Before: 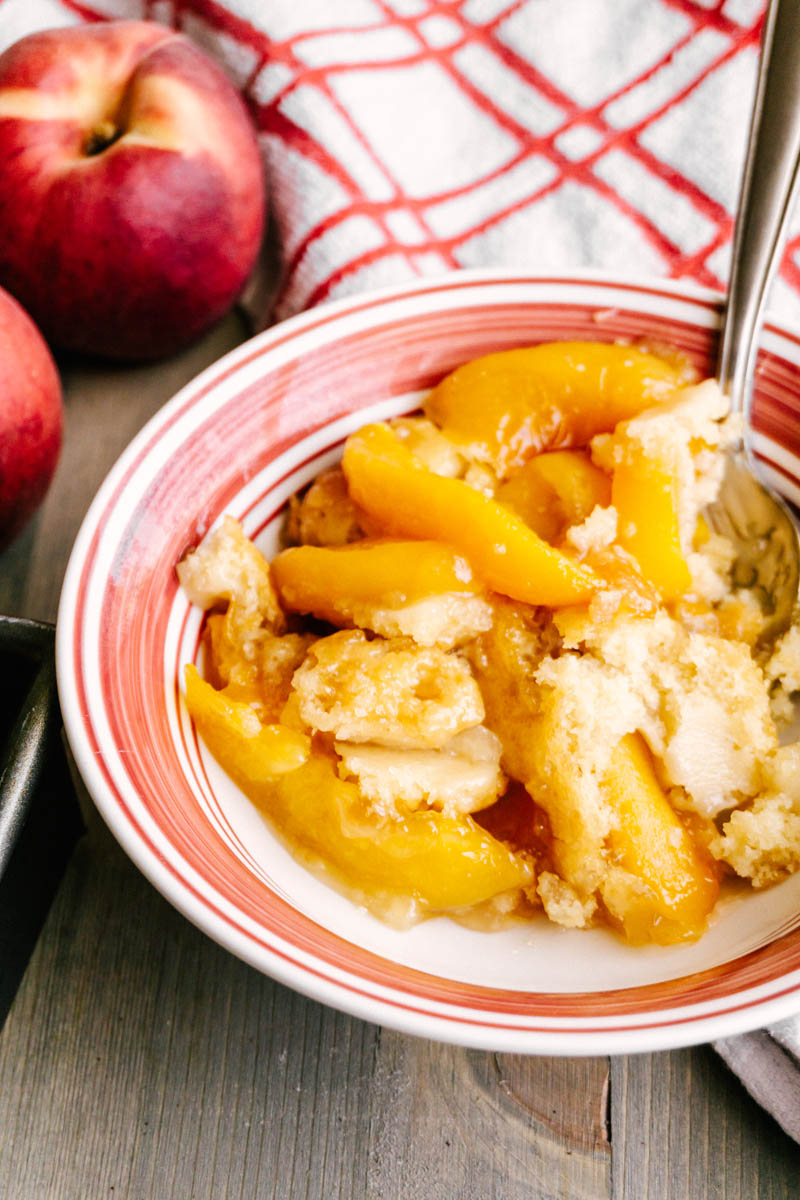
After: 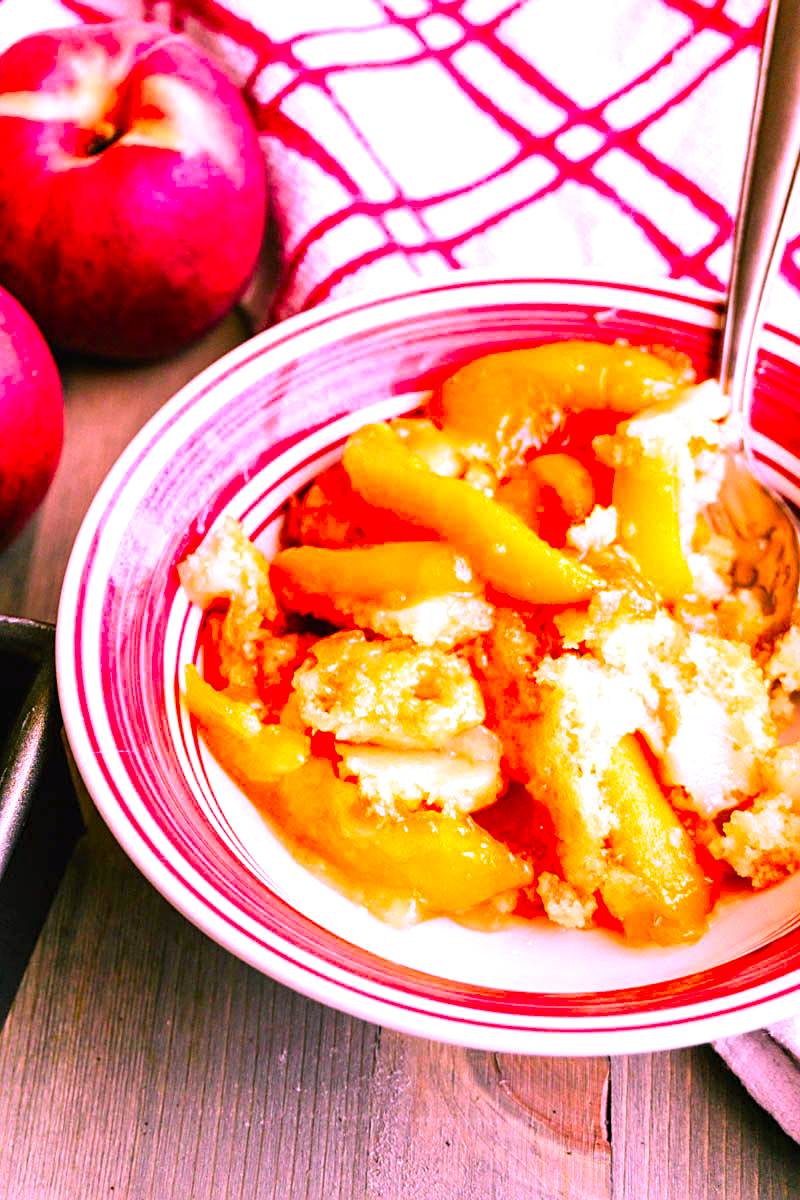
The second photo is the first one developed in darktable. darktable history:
exposure: black level correction 0, exposure 0.7 EV, compensate exposure bias true, compensate highlight preservation false
sharpen: on, module defaults
color correction: highlights a* 19.5, highlights b* -11.53, saturation 1.69
